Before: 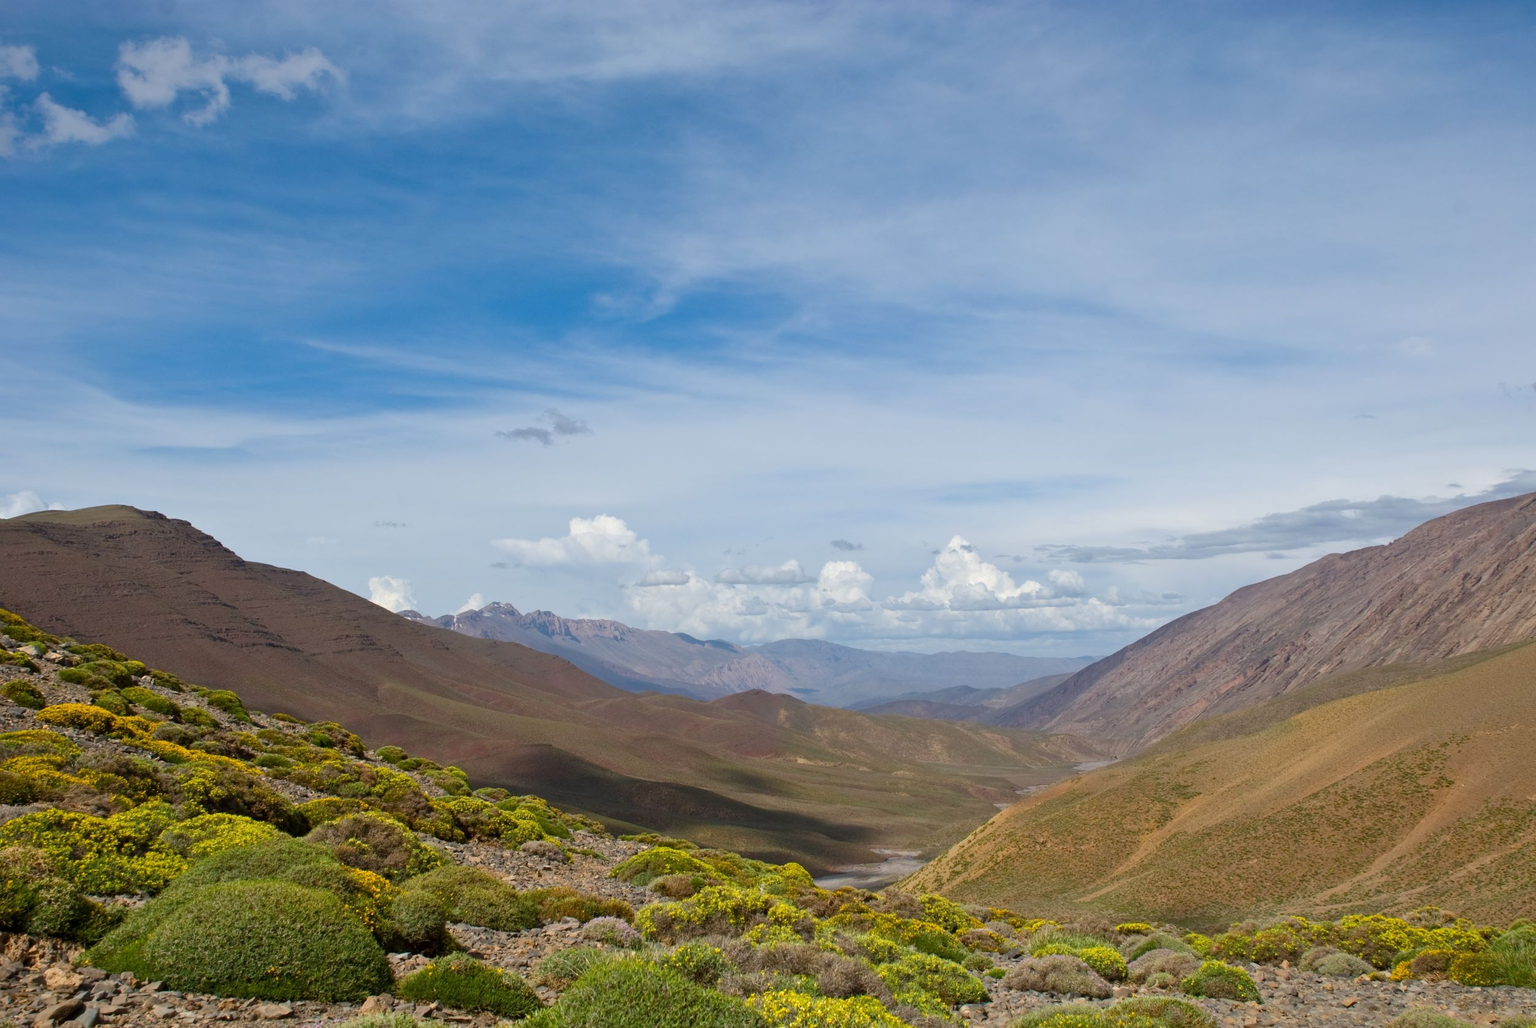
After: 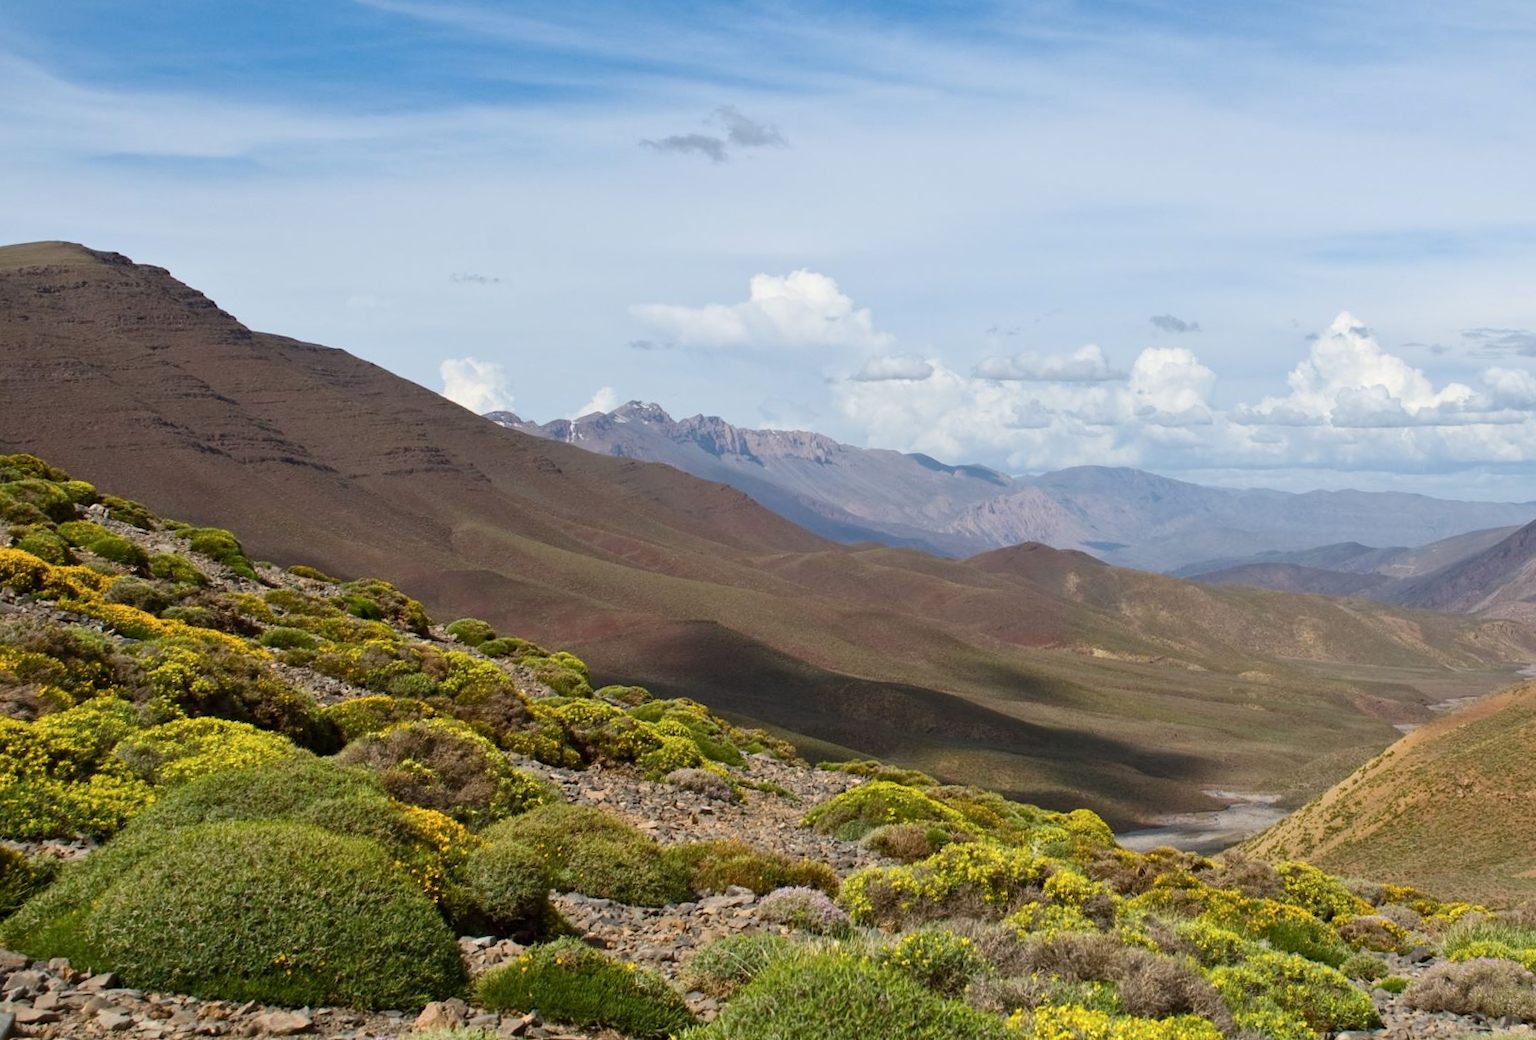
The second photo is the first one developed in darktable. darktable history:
contrast brightness saturation: contrast 0.149, brightness 0.051
crop and rotate: angle -1.05°, left 4.046%, top 32.189%, right 28.984%
